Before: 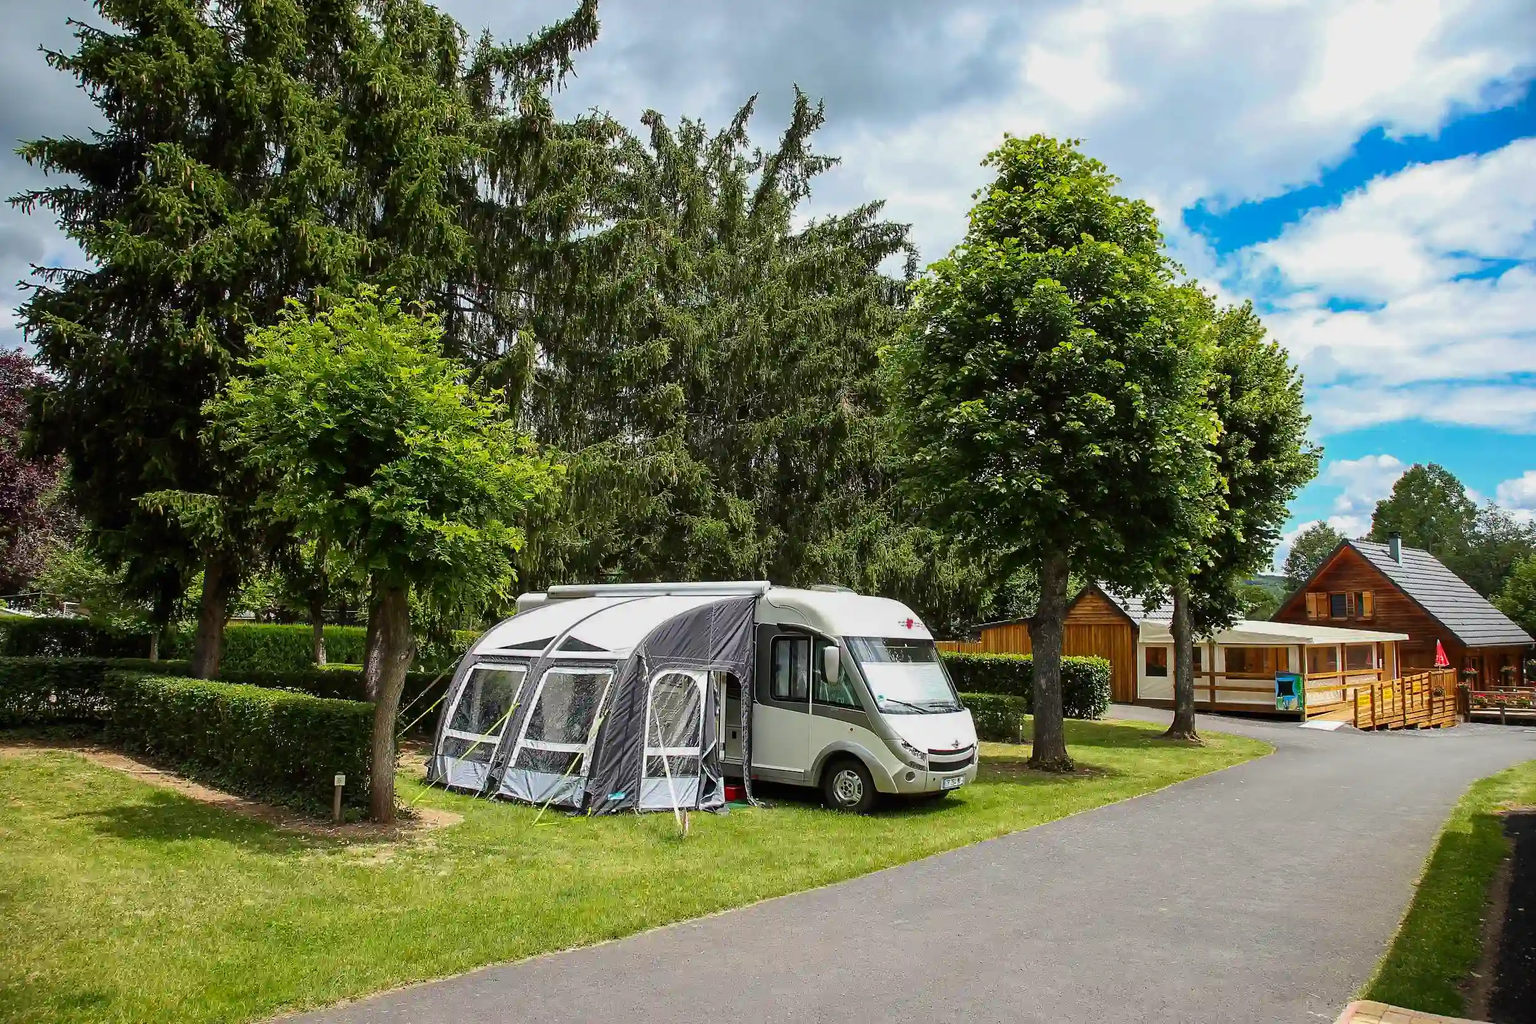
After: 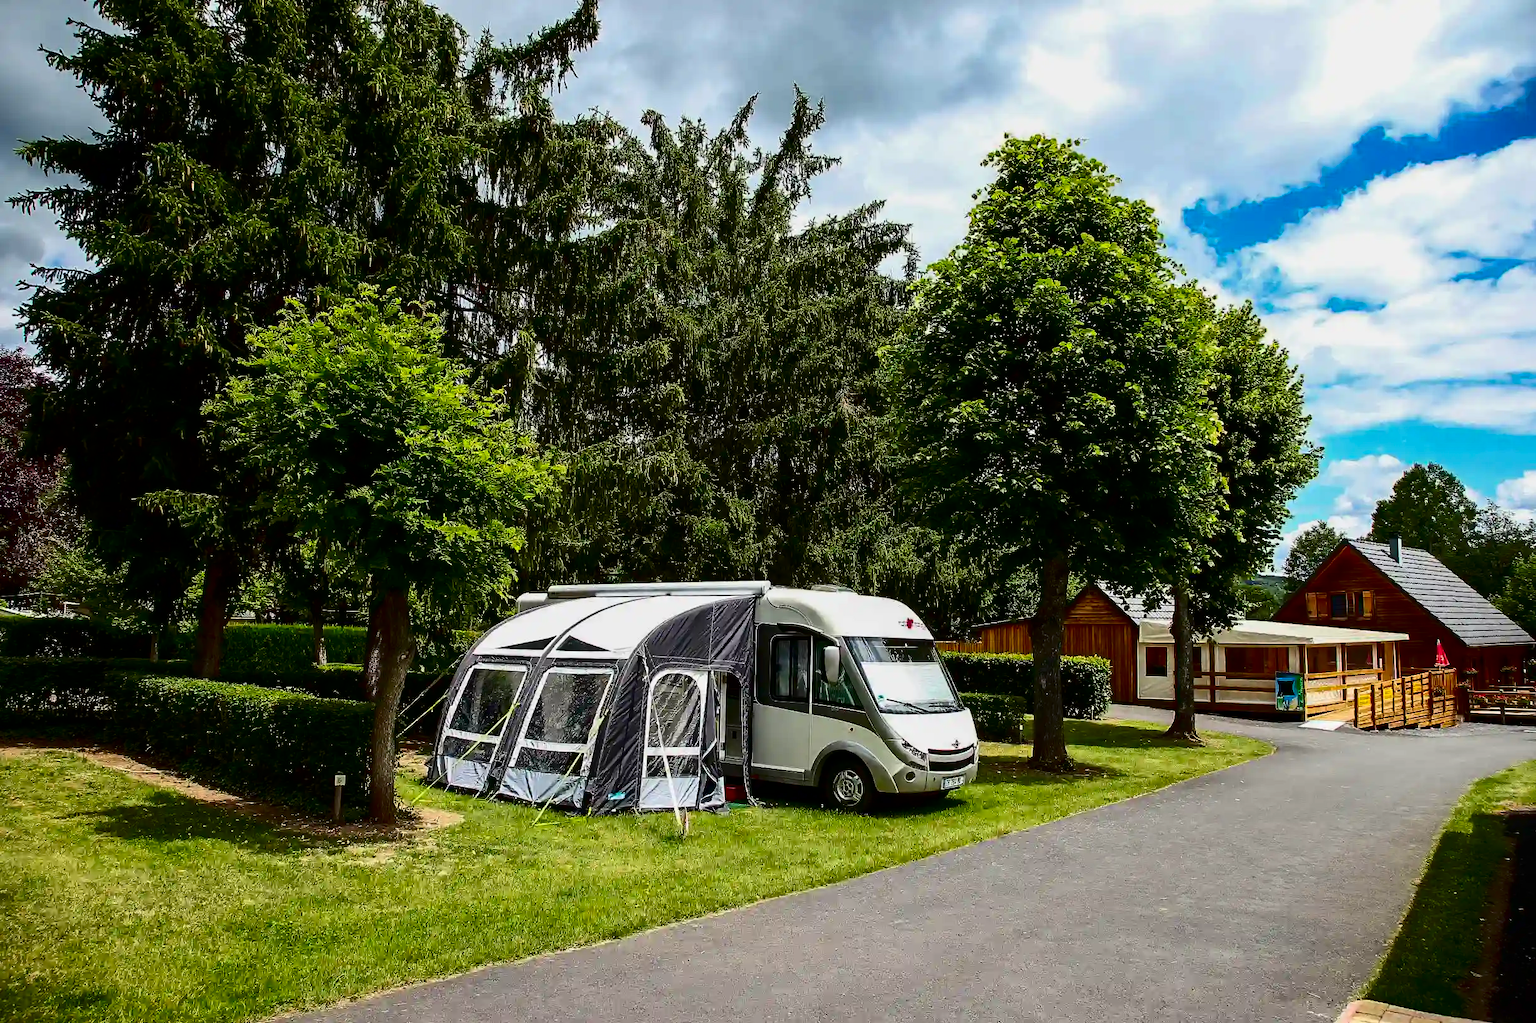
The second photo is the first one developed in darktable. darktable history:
contrast brightness saturation: contrast 0.238, brightness -0.231, saturation 0.138
